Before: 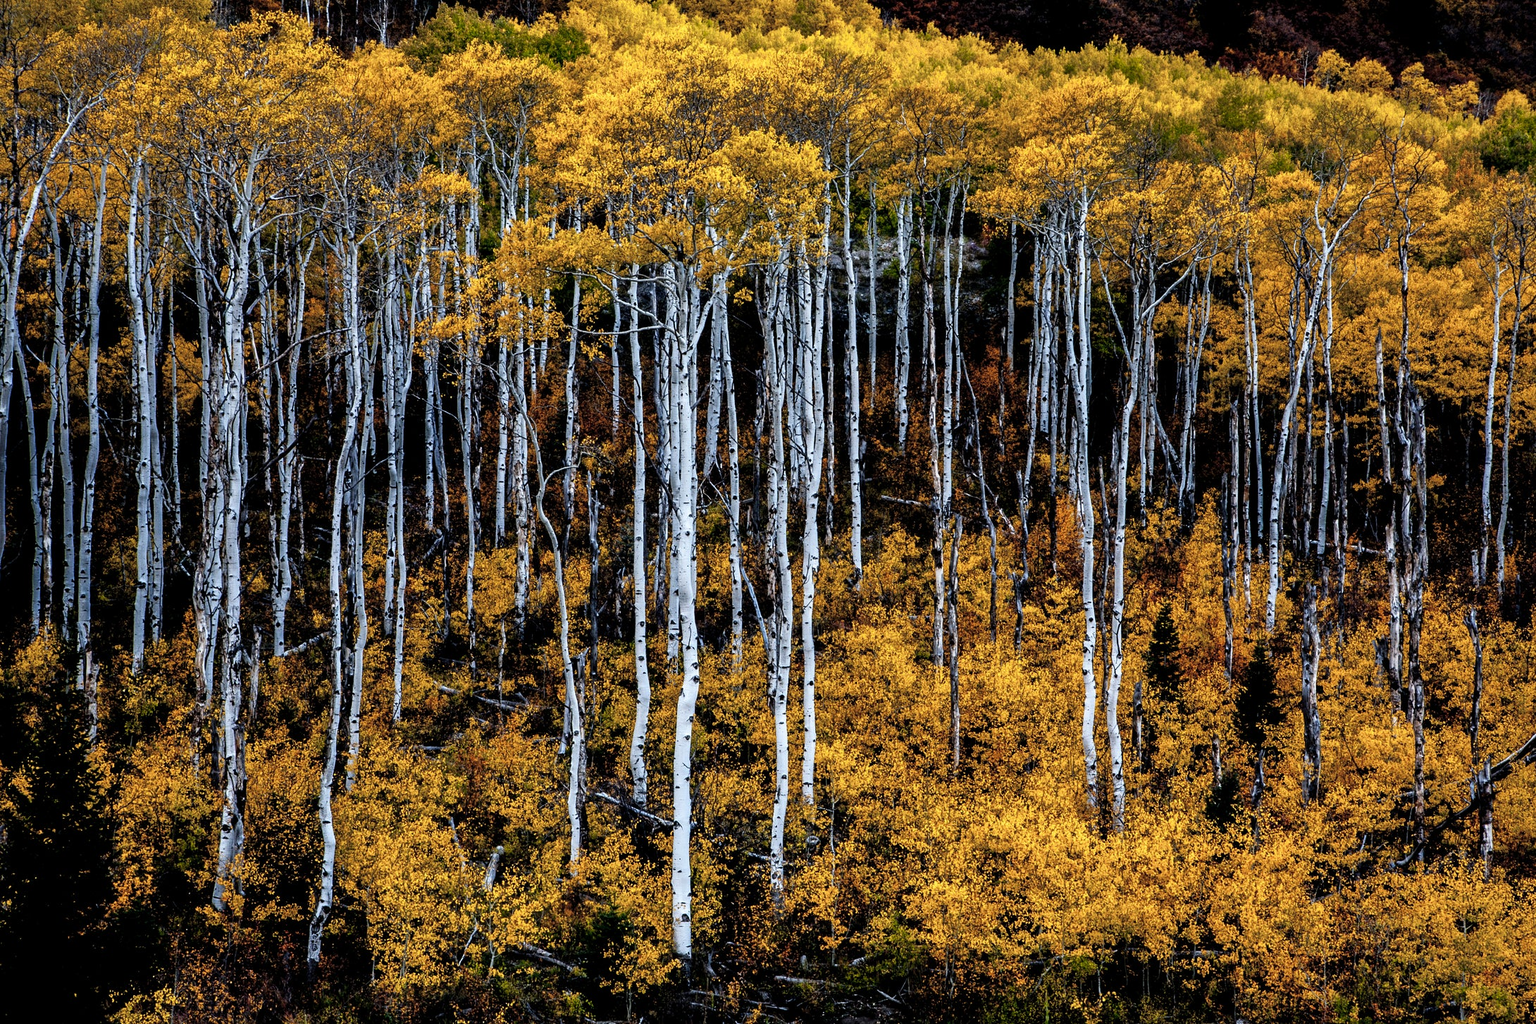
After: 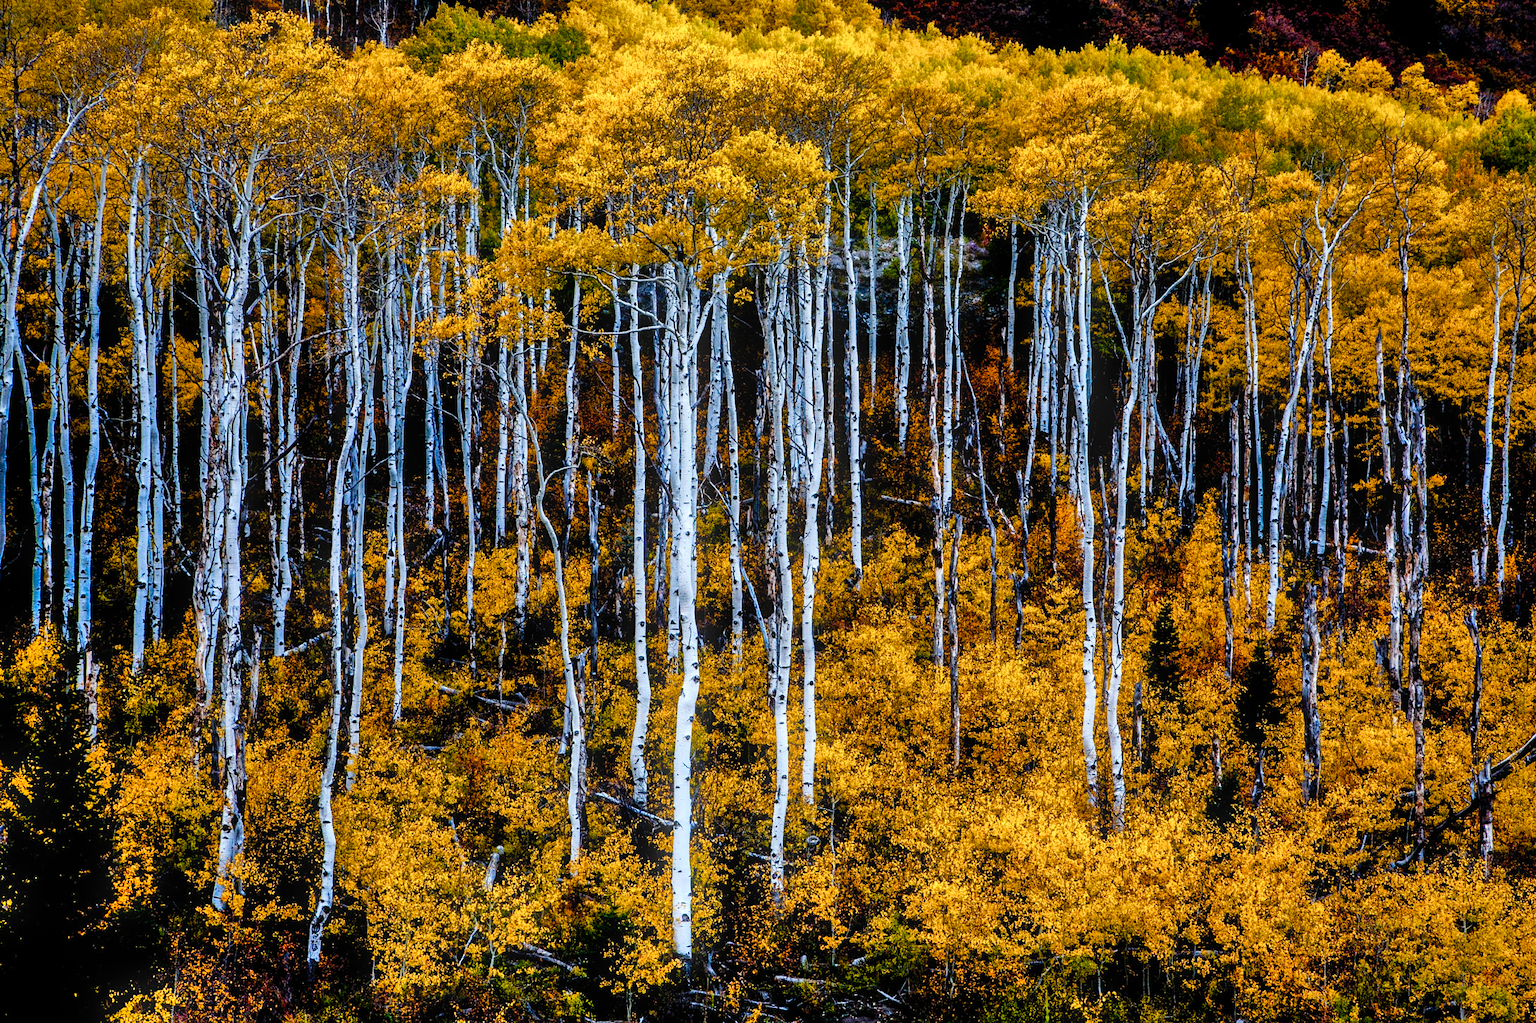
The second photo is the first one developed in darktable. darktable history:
shadows and highlights: soften with gaussian
color balance rgb: perceptual saturation grading › global saturation 24.74%, perceptual saturation grading › highlights -51.22%, perceptual saturation grading › mid-tones 19.16%, perceptual saturation grading › shadows 60.98%, global vibrance 50%
bloom: size 5%, threshold 95%, strength 15%
